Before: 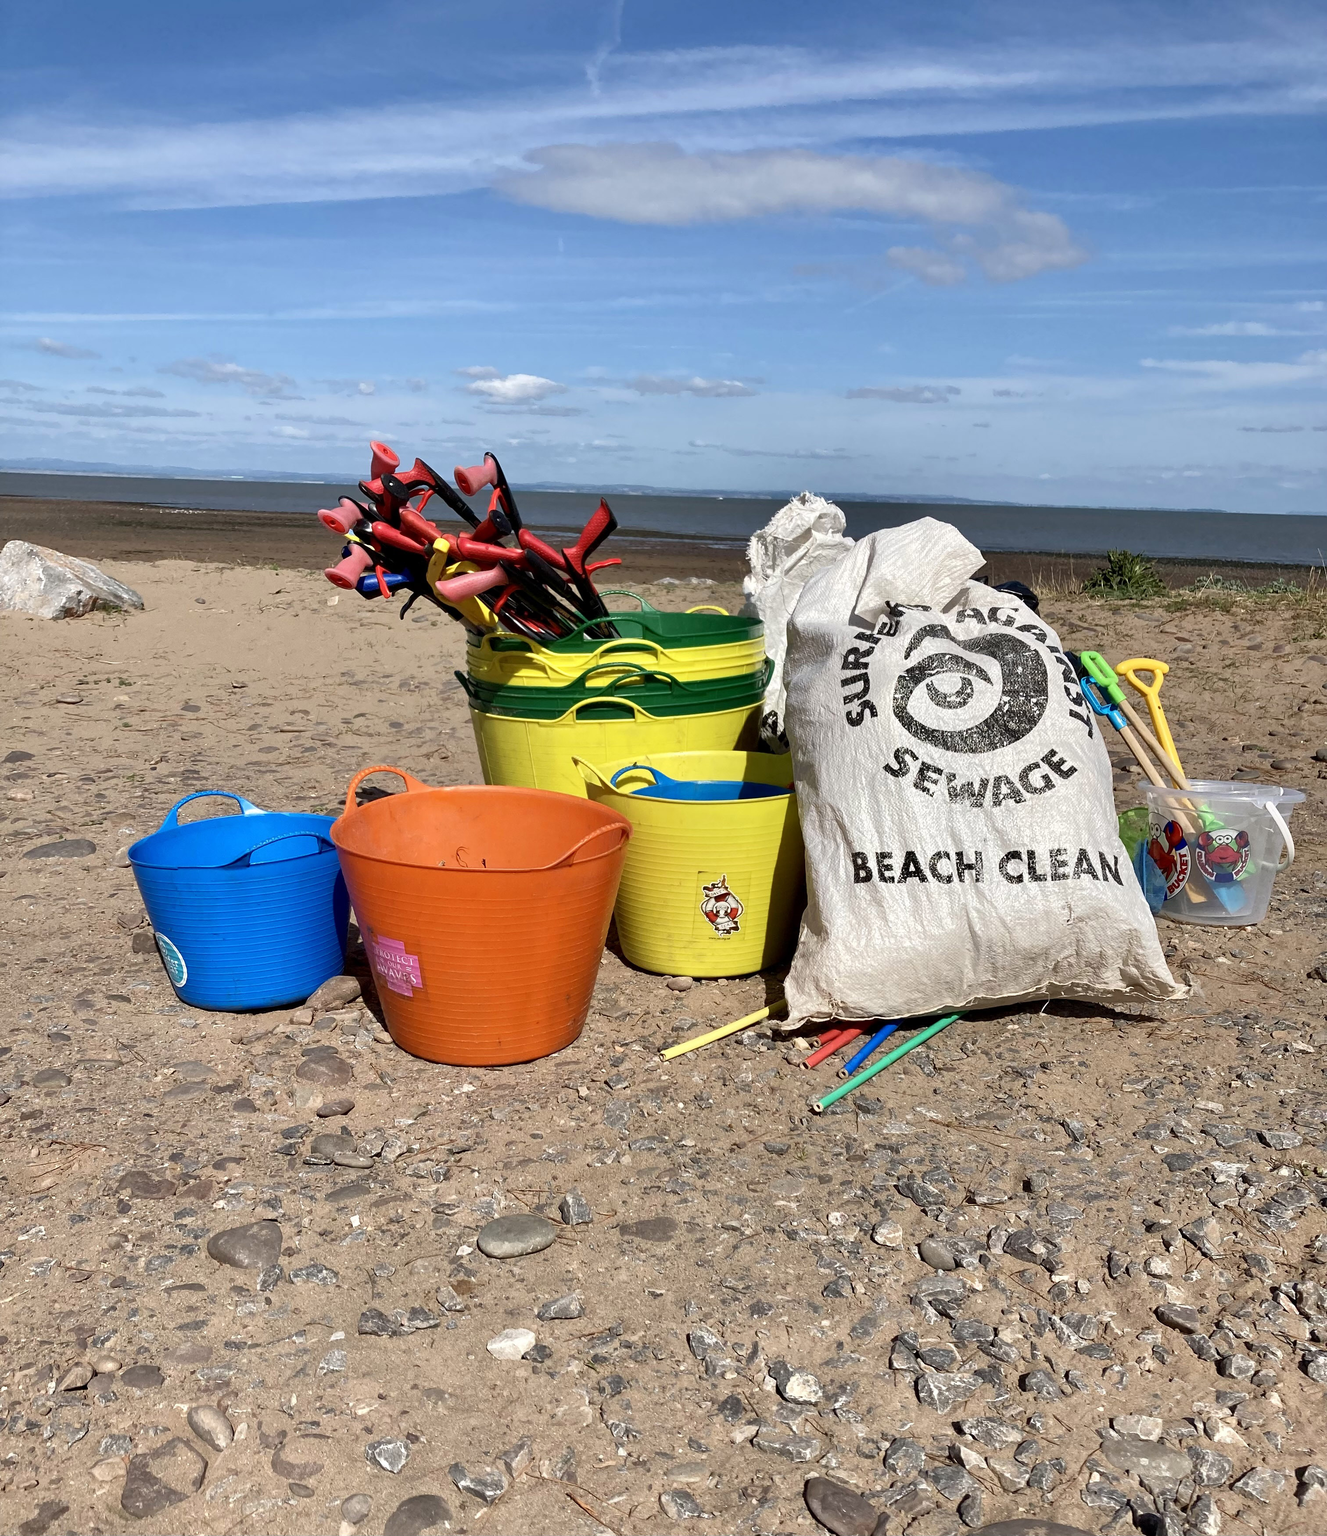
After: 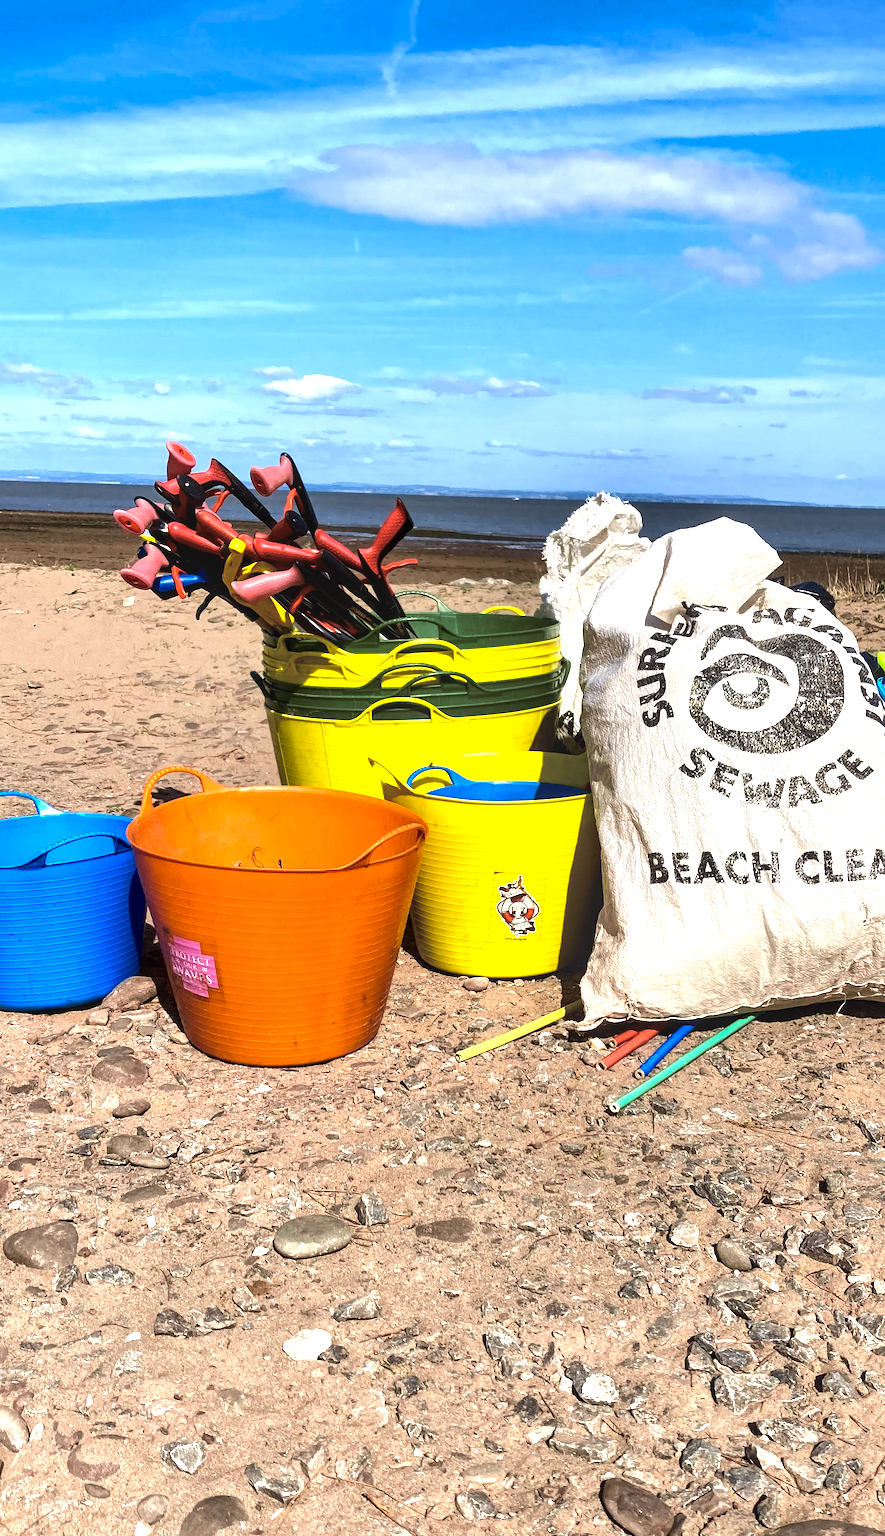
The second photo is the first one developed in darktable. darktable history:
color contrast: green-magenta contrast 0.8, blue-yellow contrast 1.1, unbound 0
crop and rotate: left 15.446%, right 17.836%
color balance rgb: global offset › luminance 0.71%, perceptual saturation grading › global saturation -11.5%, perceptual brilliance grading › highlights 17.77%, perceptual brilliance grading › mid-tones 31.71%, perceptual brilliance grading › shadows -31.01%, global vibrance 50%
local contrast: on, module defaults
exposure: exposure 0.2 EV, compensate highlight preservation false
tone curve: curves: ch1 [(0, 0) (0.214, 0.291) (0.372, 0.44) (0.463, 0.476) (0.498, 0.502) (0.521, 0.531) (1, 1)]; ch2 [(0, 0) (0.456, 0.447) (0.5, 0.5) (0.547, 0.557) (0.592, 0.57) (0.631, 0.602) (1, 1)], color space Lab, independent channels, preserve colors none
